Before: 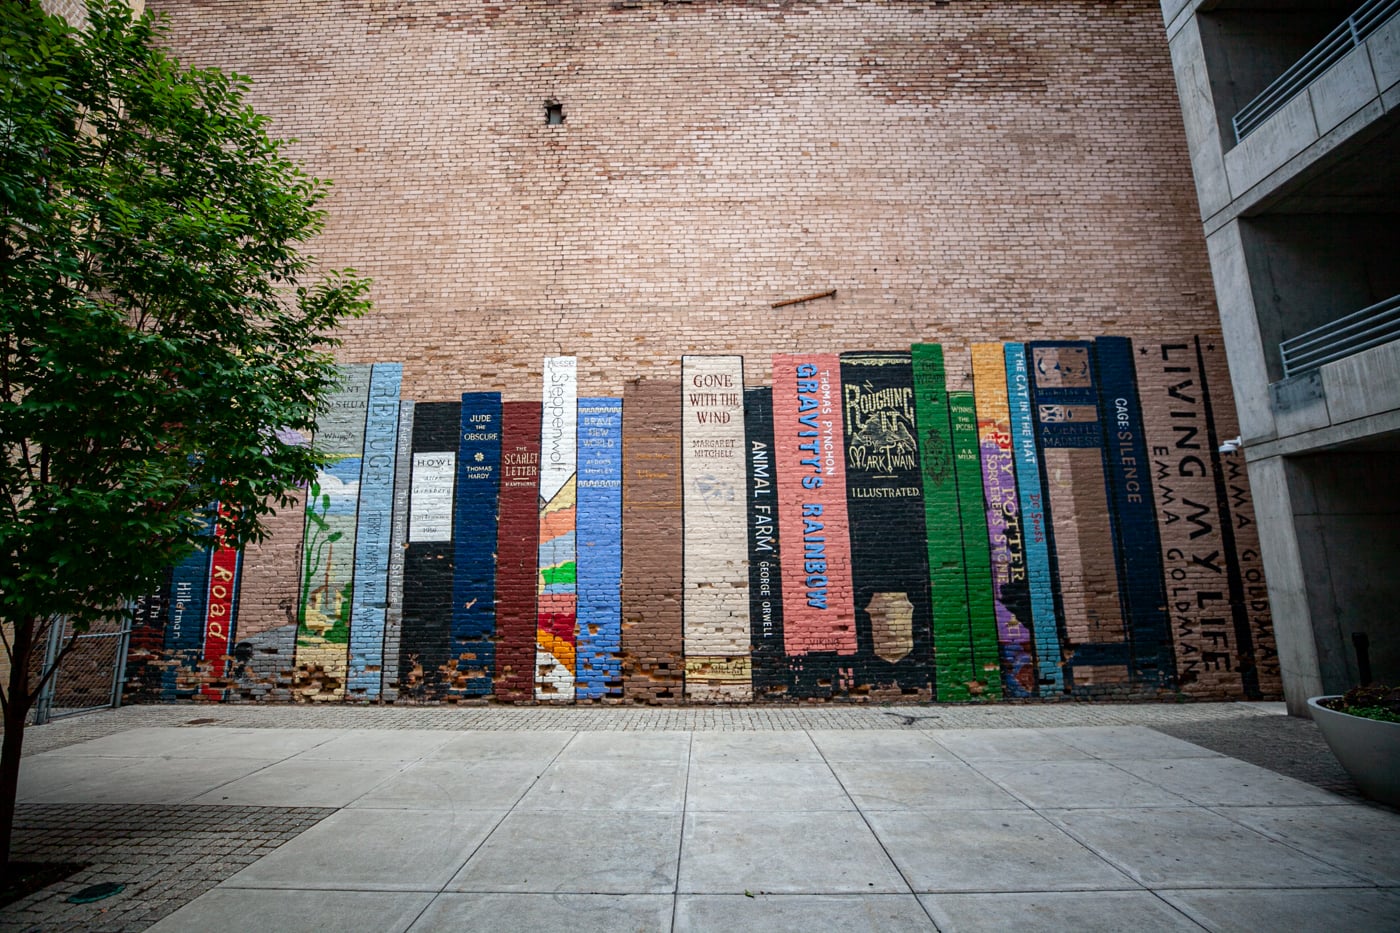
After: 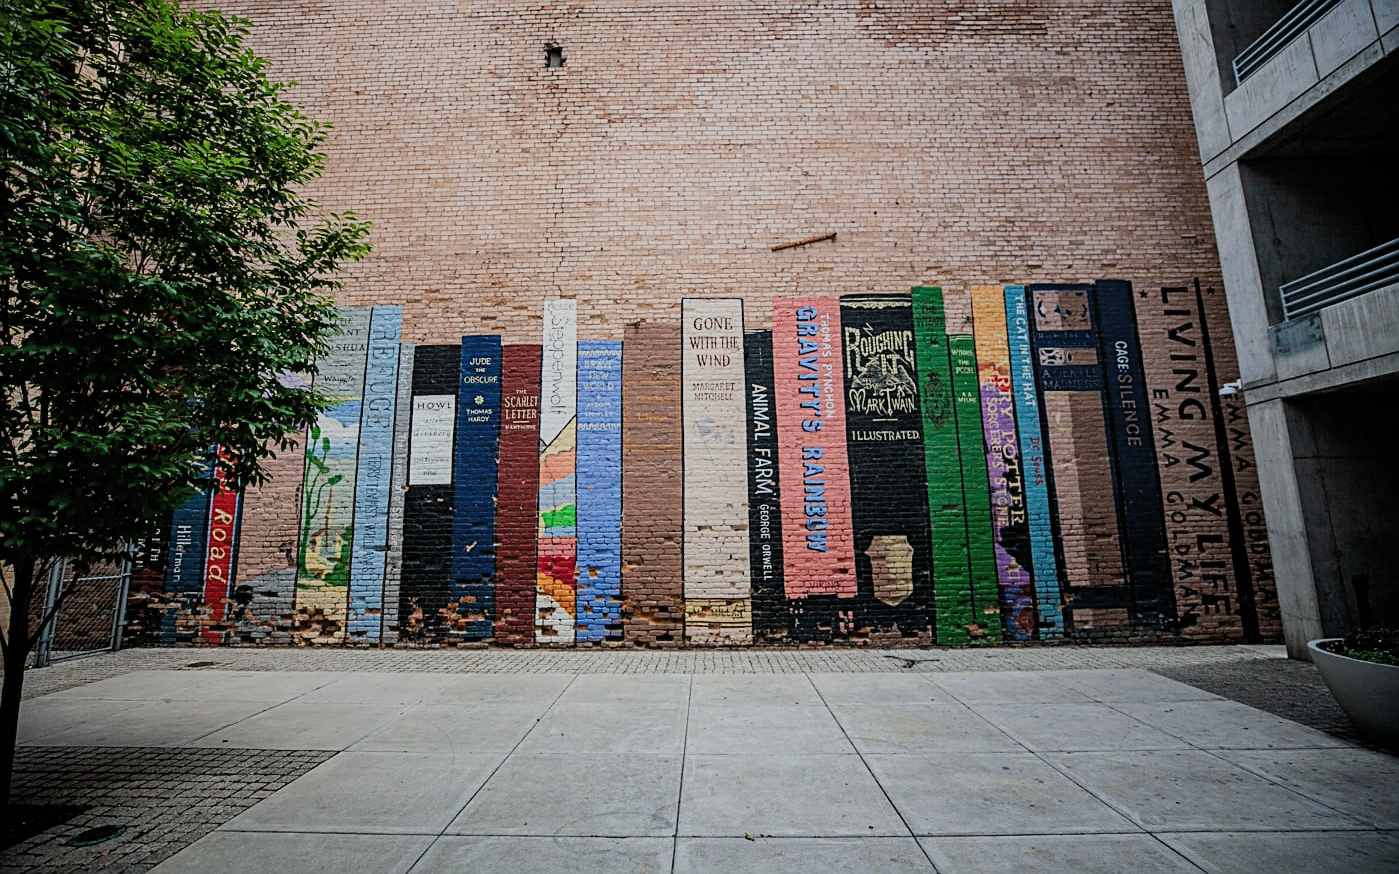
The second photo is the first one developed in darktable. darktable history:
crop and rotate: top 6.294%
filmic rgb: black relative exposure -7.65 EV, white relative exposure 4.56 EV, threshold 3.01 EV, hardness 3.61, color science v5 (2021), iterations of high-quality reconstruction 0, contrast in shadows safe, contrast in highlights safe, enable highlight reconstruction true
sharpen: on, module defaults
